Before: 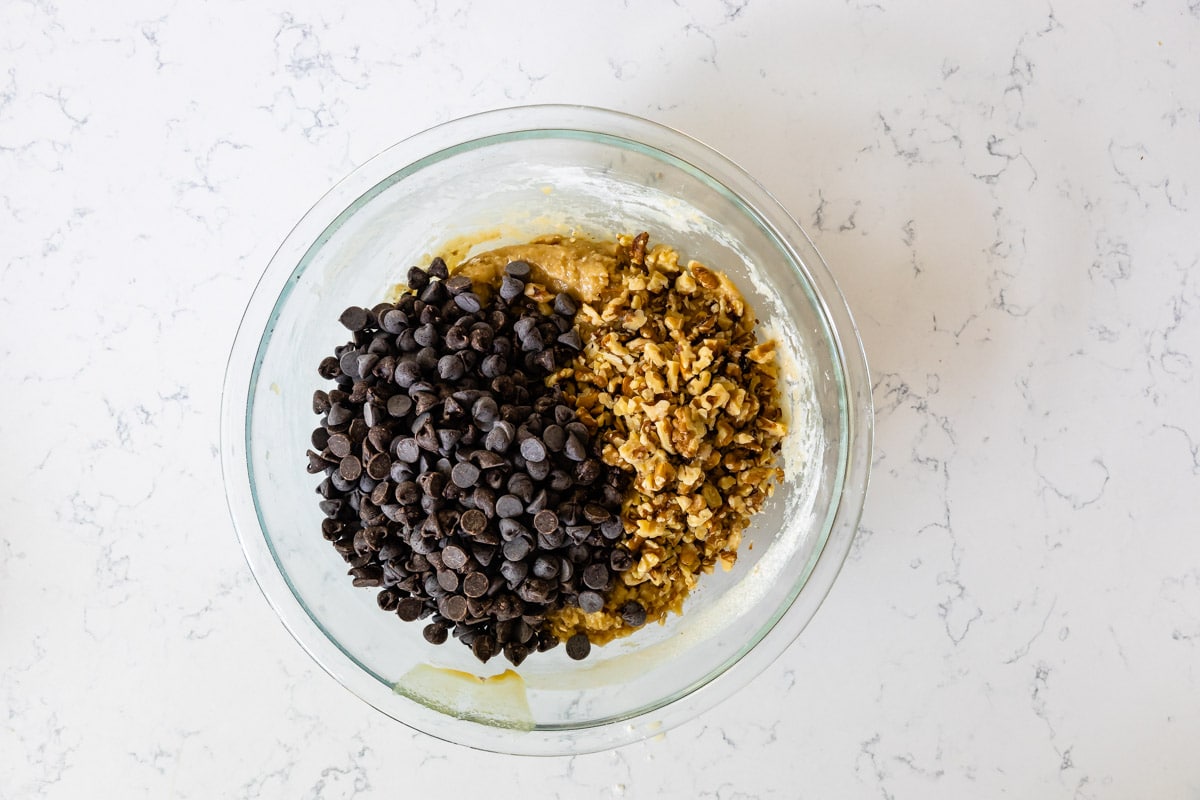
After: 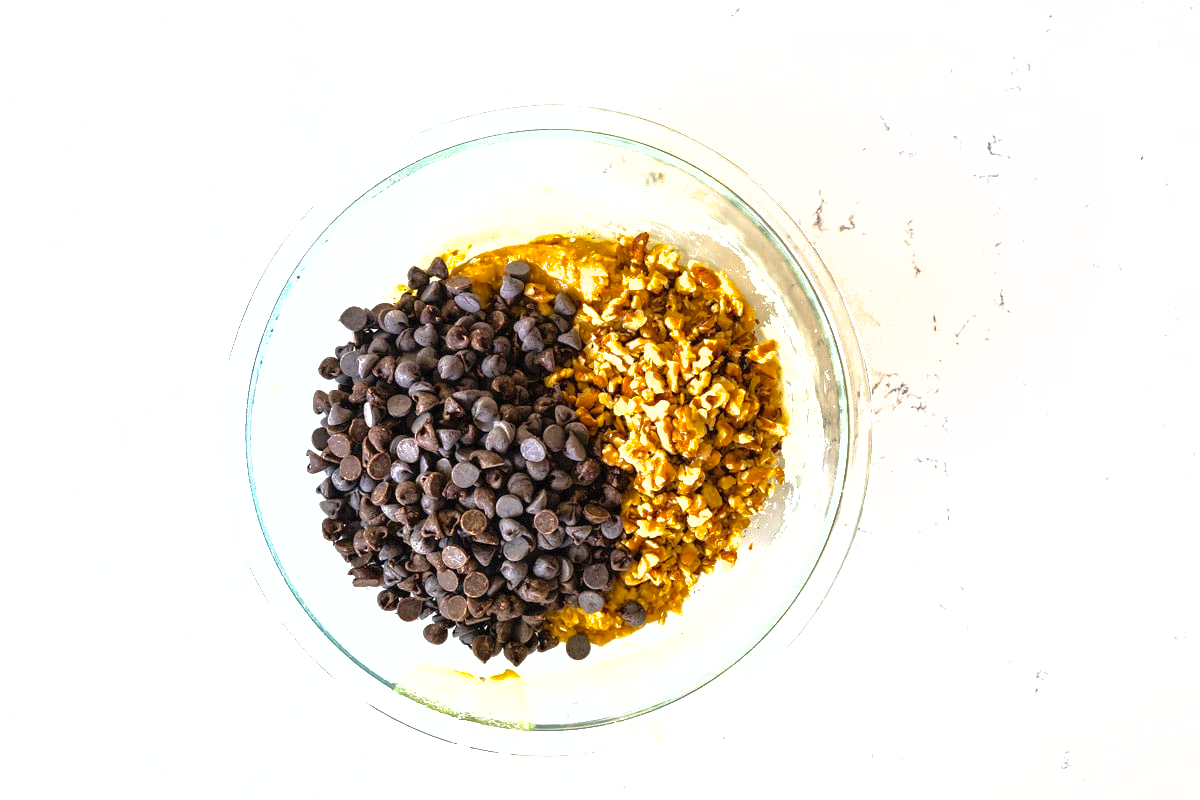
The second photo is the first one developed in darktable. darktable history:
exposure: black level correction 0, exposure 1.102 EV, compensate highlight preservation false
shadows and highlights: on, module defaults
contrast brightness saturation: saturation 0.175
